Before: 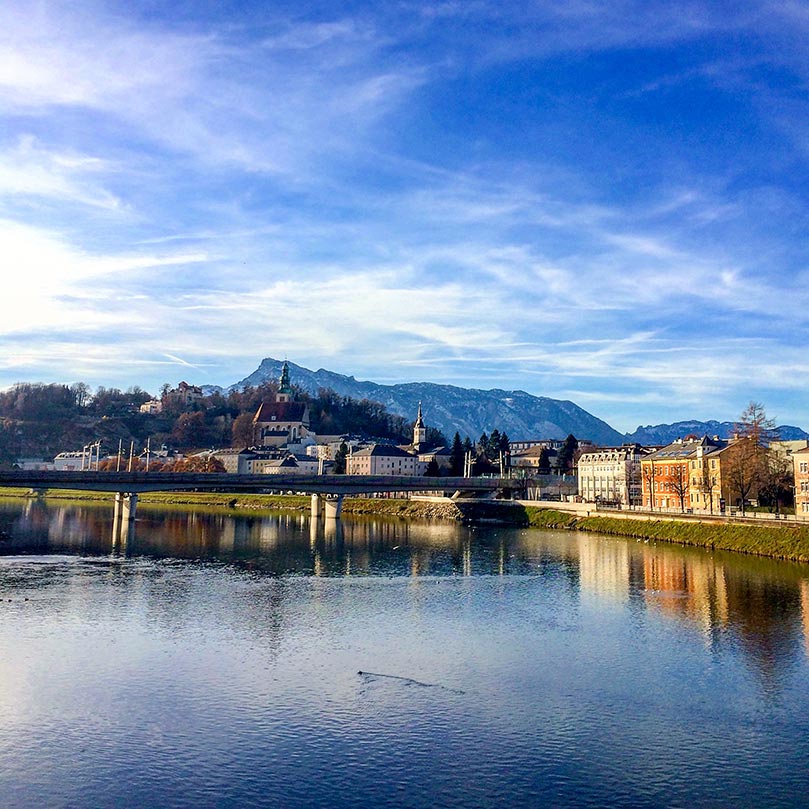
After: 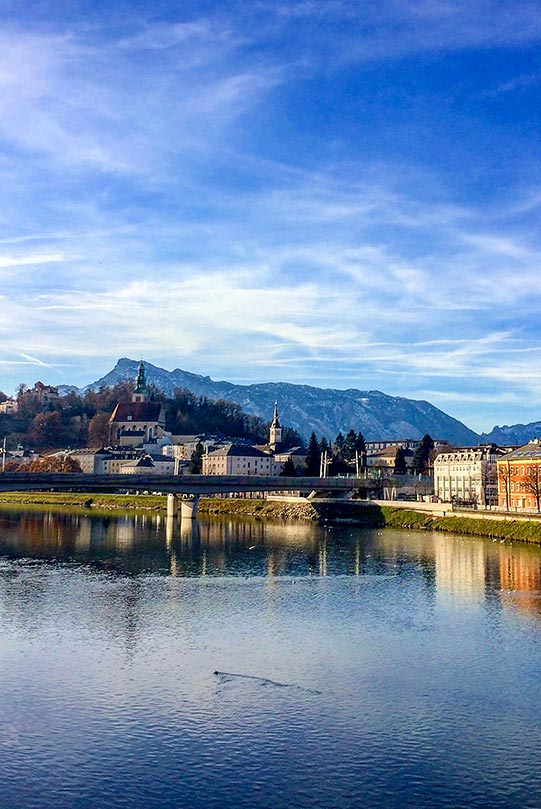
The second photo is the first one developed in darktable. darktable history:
crop and rotate: left 17.819%, right 15.236%
